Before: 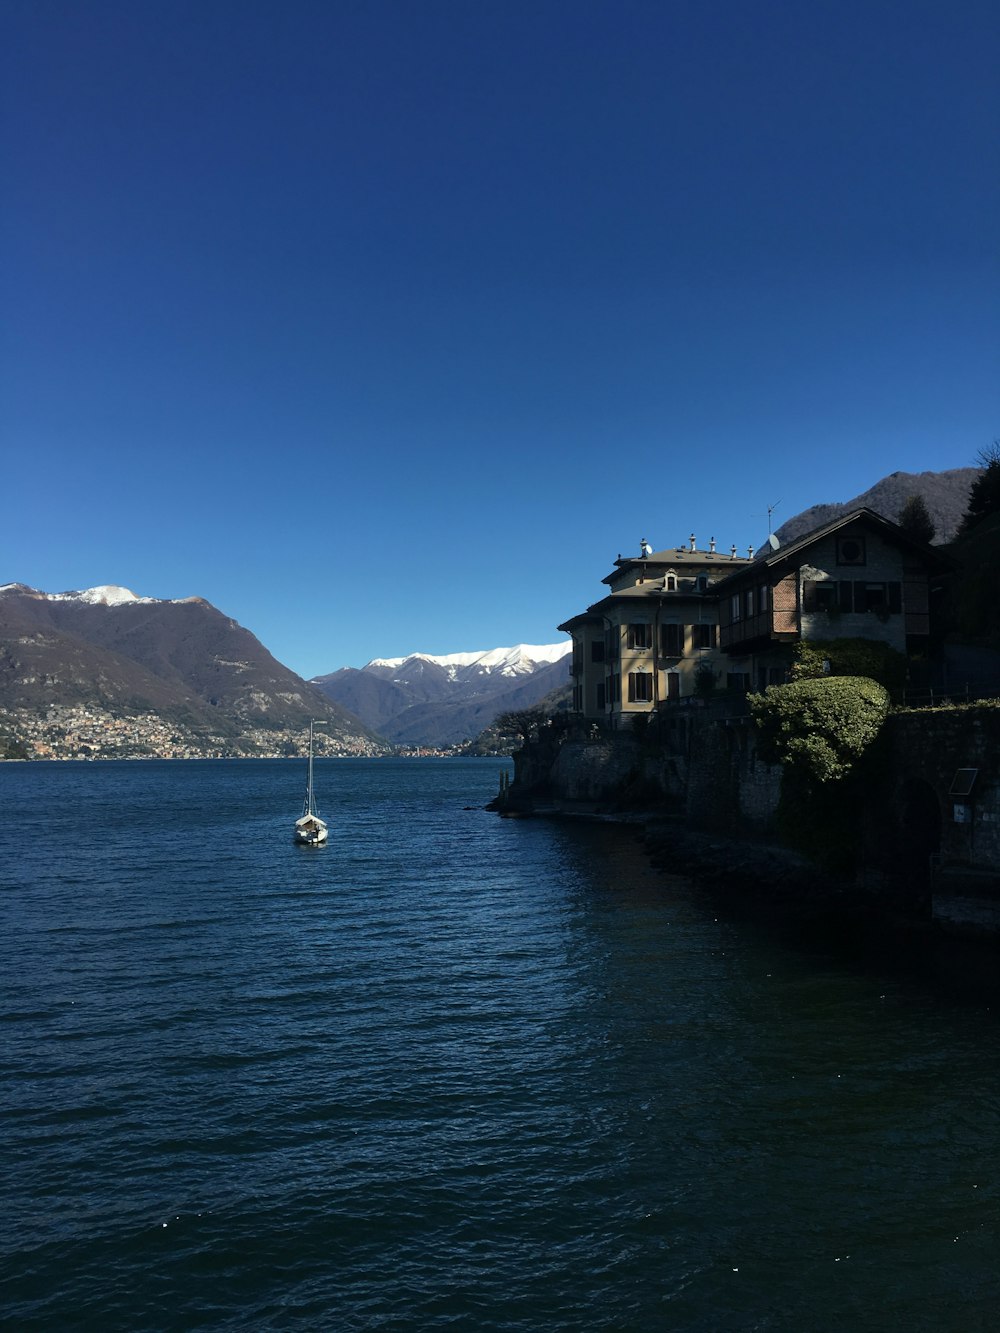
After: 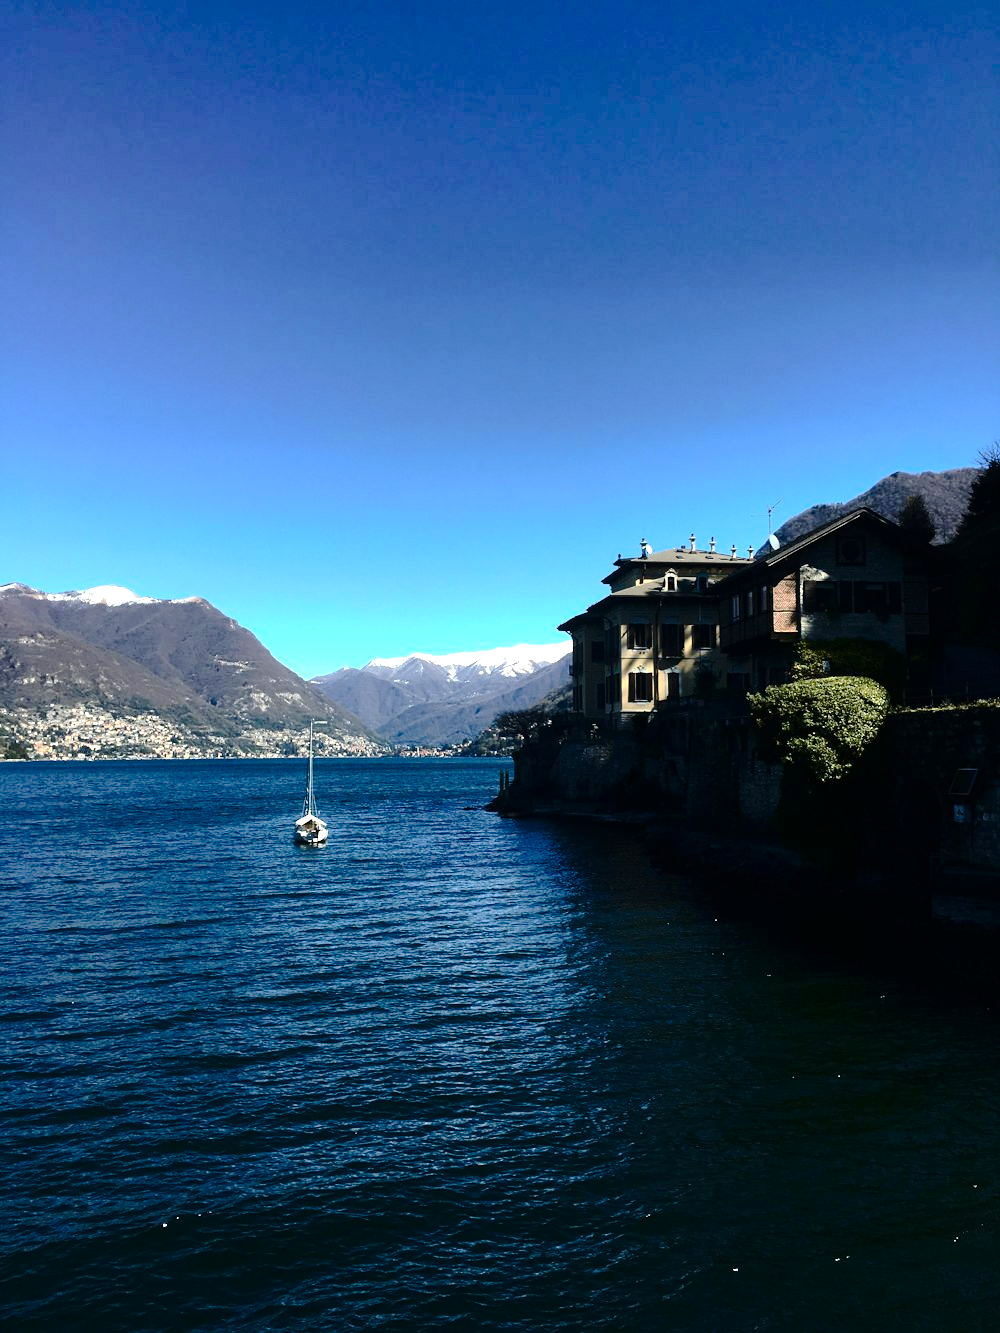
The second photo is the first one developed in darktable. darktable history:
tone equalizer: -8 EV -0.733 EV, -7 EV -0.709 EV, -6 EV -0.623 EV, -5 EV -0.368 EV, -3 EV 0.397 EV, -2 EV 0.6 EV, -1 EV 0.692 EV, +0 EV 0.76 EV, edges refinement/feathering 500, mask exposure compensation -1.57 EV, preserve details no
exposure: exposure 0.605 EV, compensate highlight preservation false
tone curve: curves: ch0 [(0, 0) (0.003, 0.004) (0.011, 0.01) (0.025, 0.025) (0.044, 0.042) (0.069, 0.064) (0.1, 0.093) (0.136, 0.13) (0.177, 0.182) (0.224, 0.241) (0.277, 0.322) (0.335, 0.409) (0.399, 0.482) (0.468, 0.551) (0.543, 0.606) (0.623, 0.672) (0.709, 0.73) (0.801, 0.81) (0.898, 0.885) (1, 1)], preserve colors none
contrast equalizer: octaves 7, y [[0.5, 0.5, 0.472, 0.5, 0.5, 0.5], [0.5 ×6], [0.5 ×6], [0 ×6], [0 ×6]]
contrast brightness saturation: contrast 0.131, brightness -0.05, saturation 0.152
